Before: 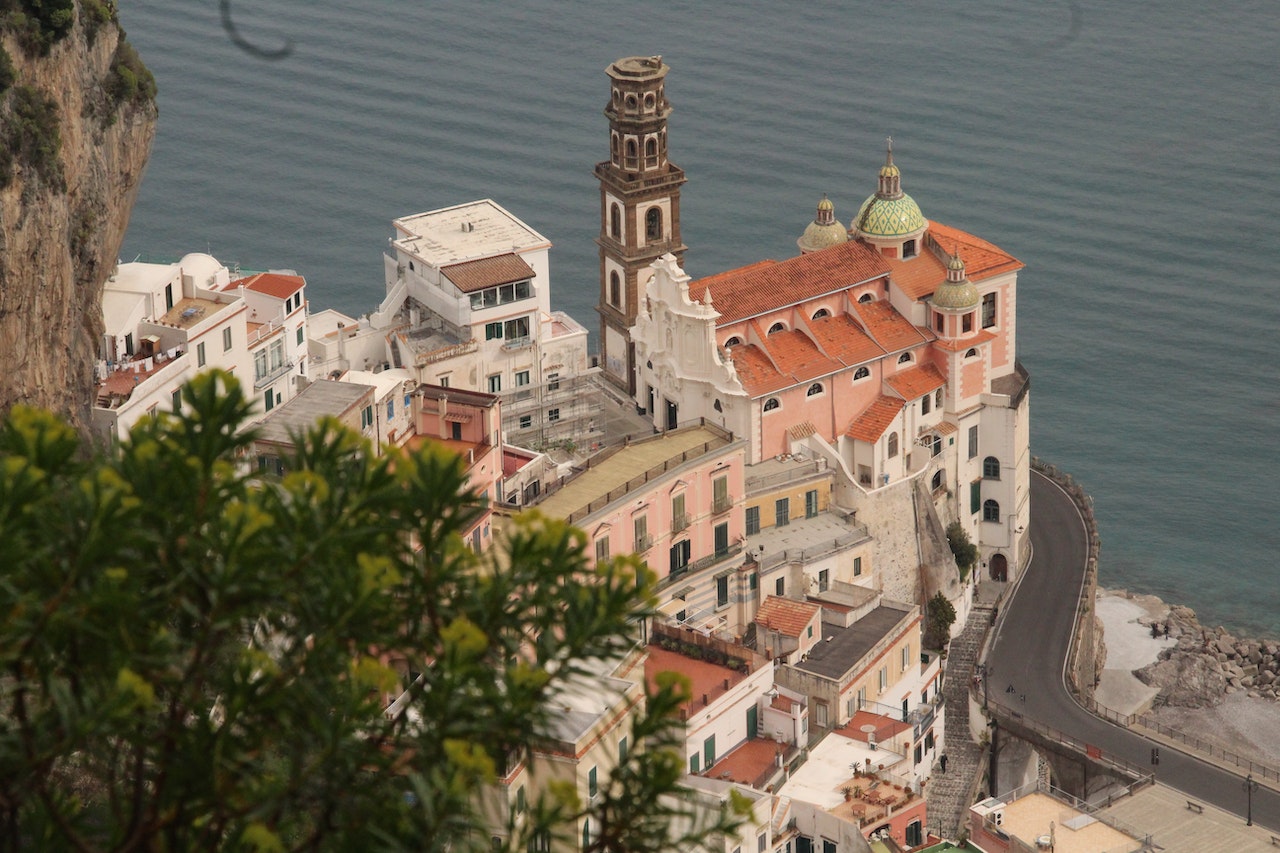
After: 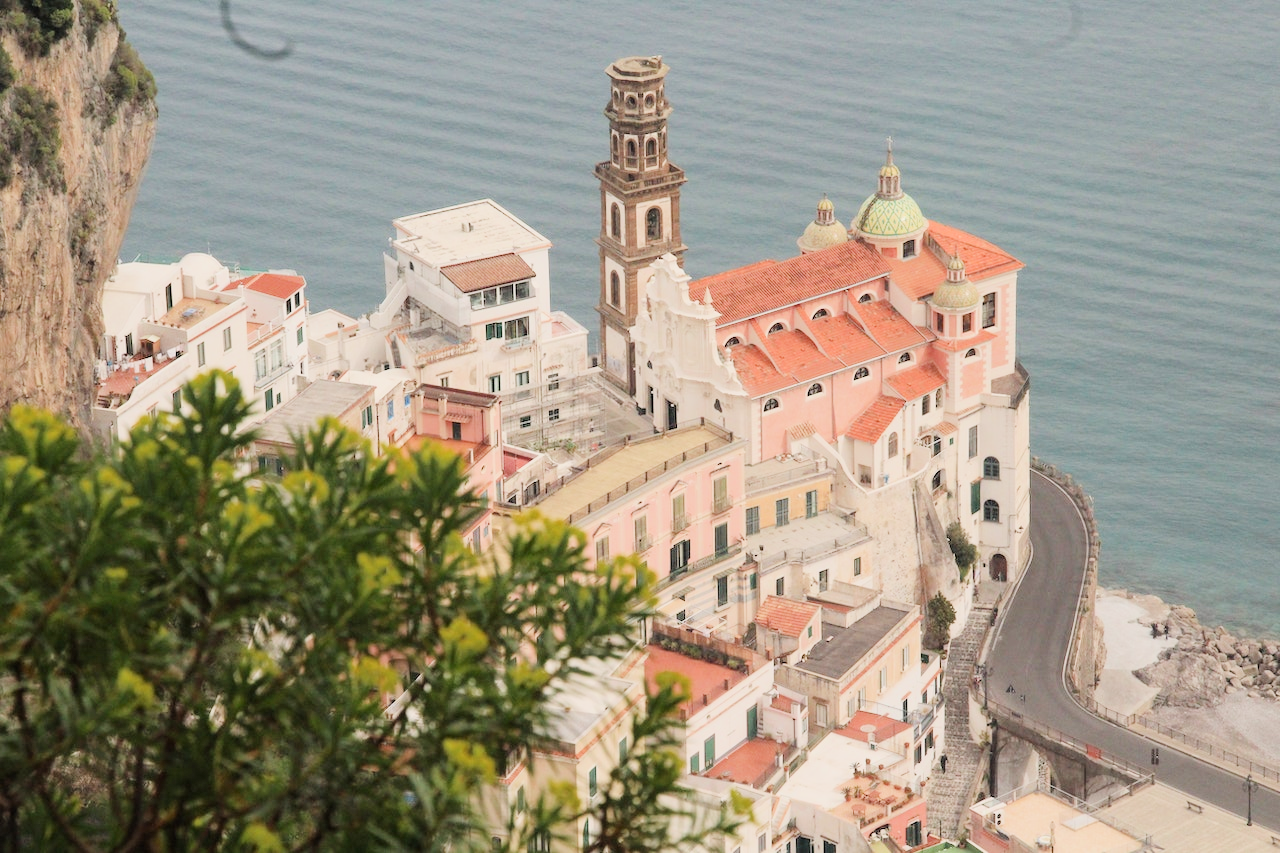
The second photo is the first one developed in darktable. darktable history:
exposure: black level correction 0, exposure 1.5 EV, compensate highlight preservation false
filmic rgb: black relative exposure -8.54 EV, white relative exposure 5.52 EV, hardness 3.39, contrast 1.016
